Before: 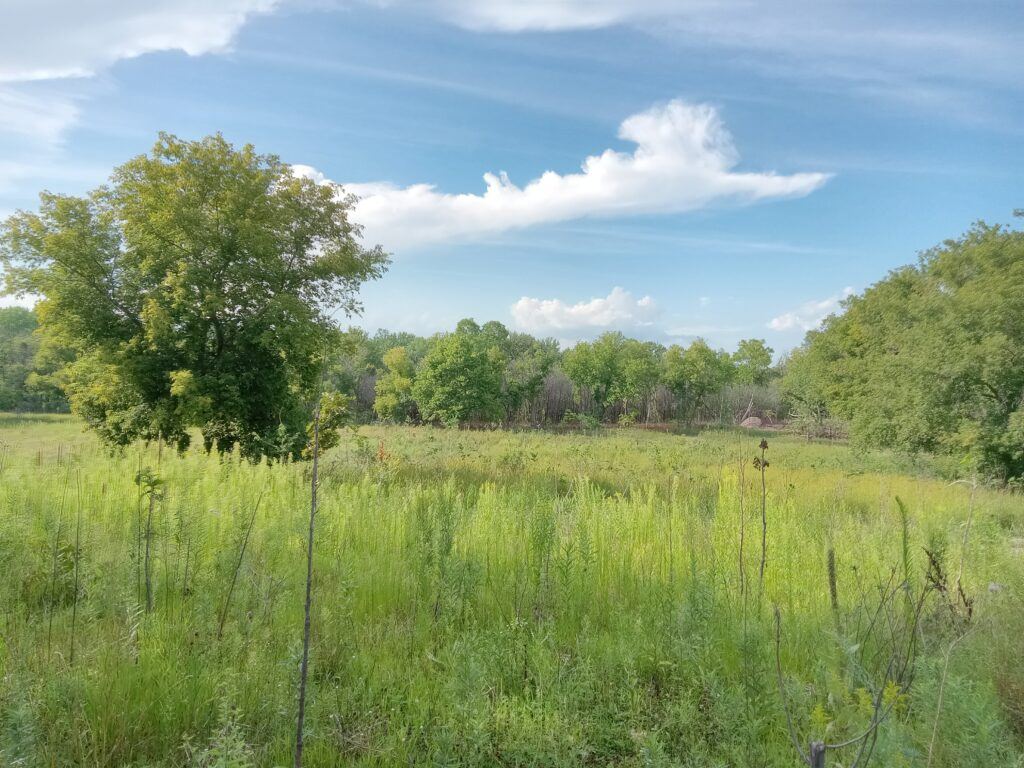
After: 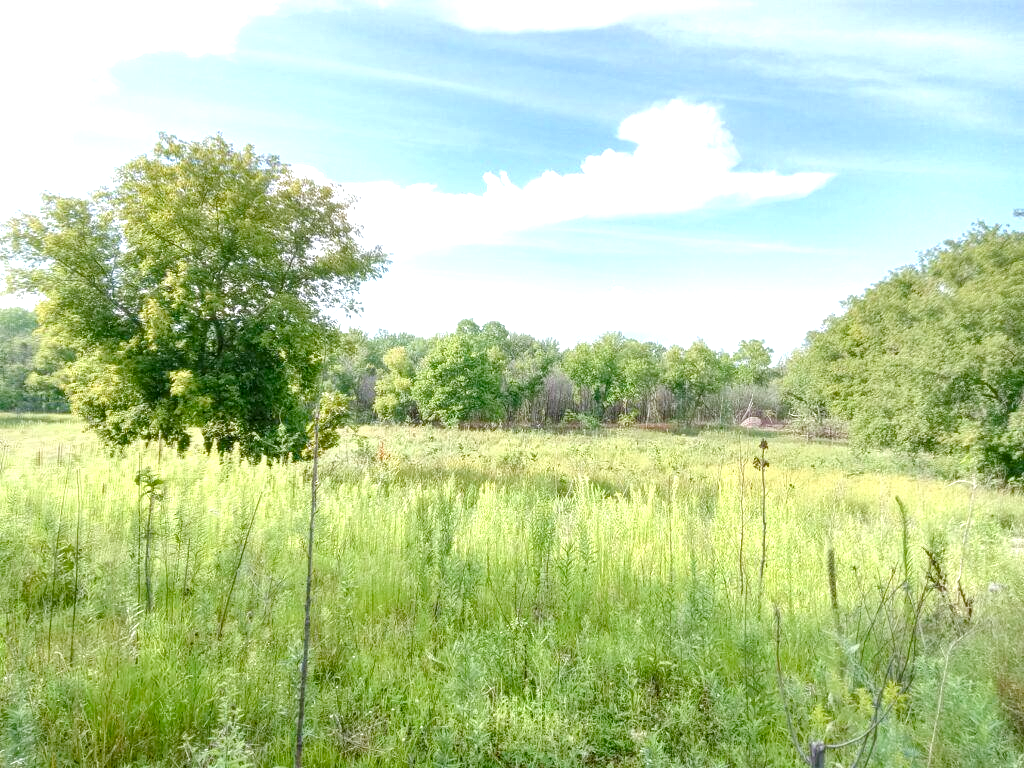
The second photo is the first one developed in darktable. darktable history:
exposure: exposure 0.564 EV, compensate highlight preservation false
color balance rgb: perceptual saturation grading › global saturation 20%, perceptual saturation grading › highlights -50%, perceptual saturation grading › shadows 30%, perceptual brilliance grading › global brilliance 10%, perceptual brilliance grading › shadows 15%
white balance: red 0.988, blue 1.017
local contrast: on, module defaults
